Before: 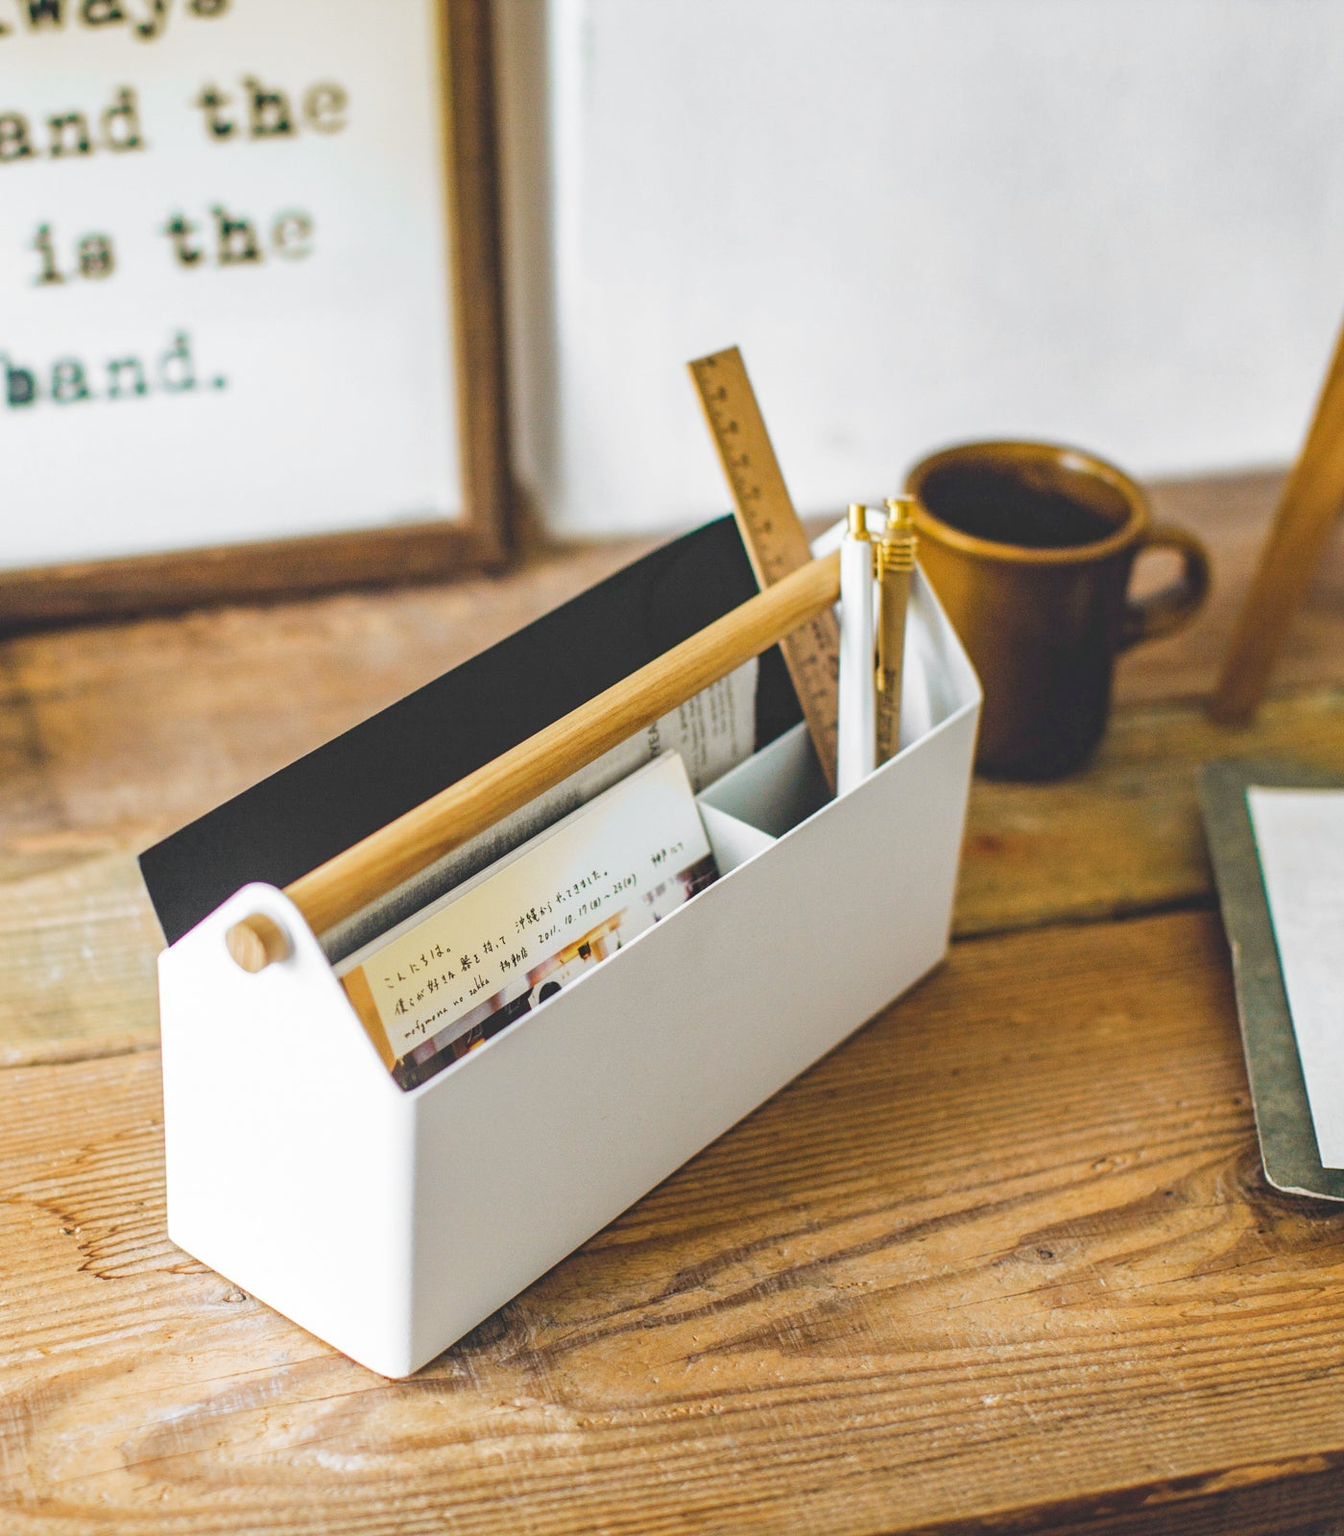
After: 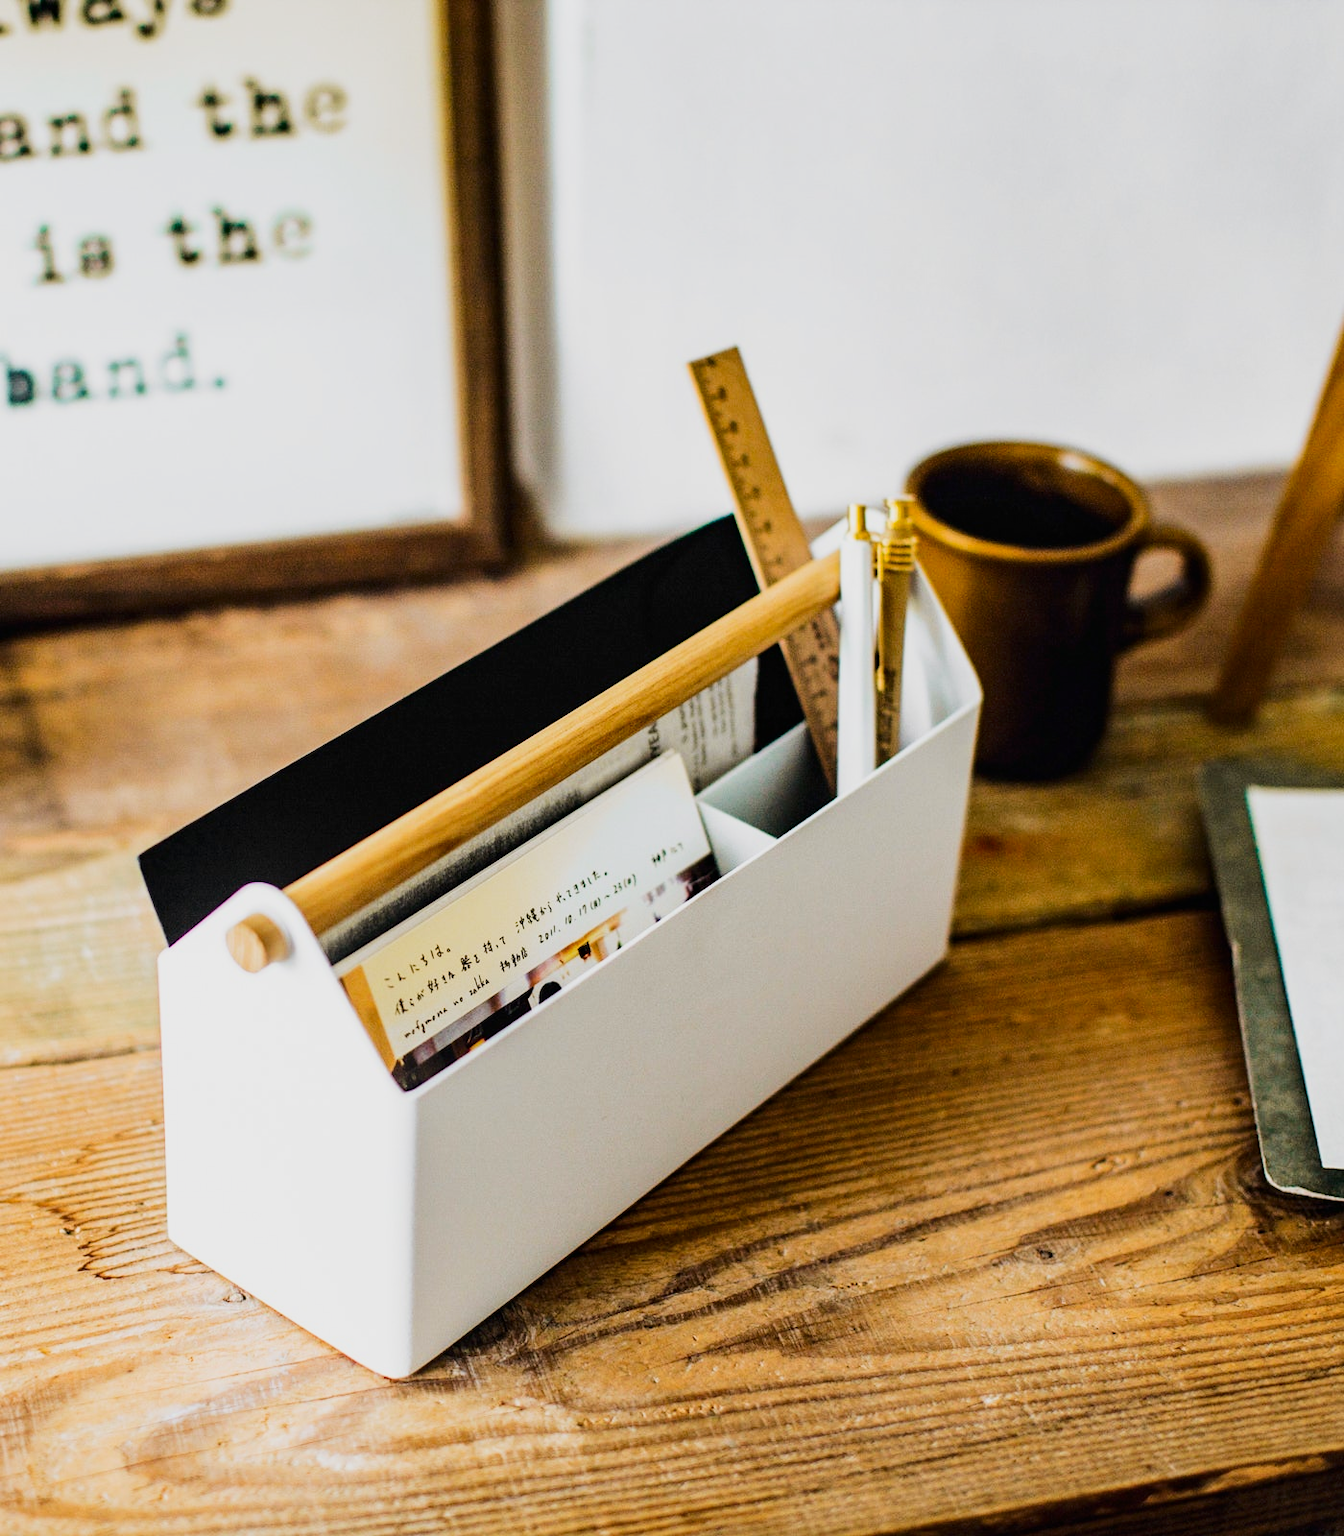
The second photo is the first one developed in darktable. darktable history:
contrast brightness saturation: contrast 0.19, brightness -0.11, saturation 0.21
filmic rgb: black relative exposure -5 EV, hardness 2.88, contrast 1.3, highlights saturation mix -30%
